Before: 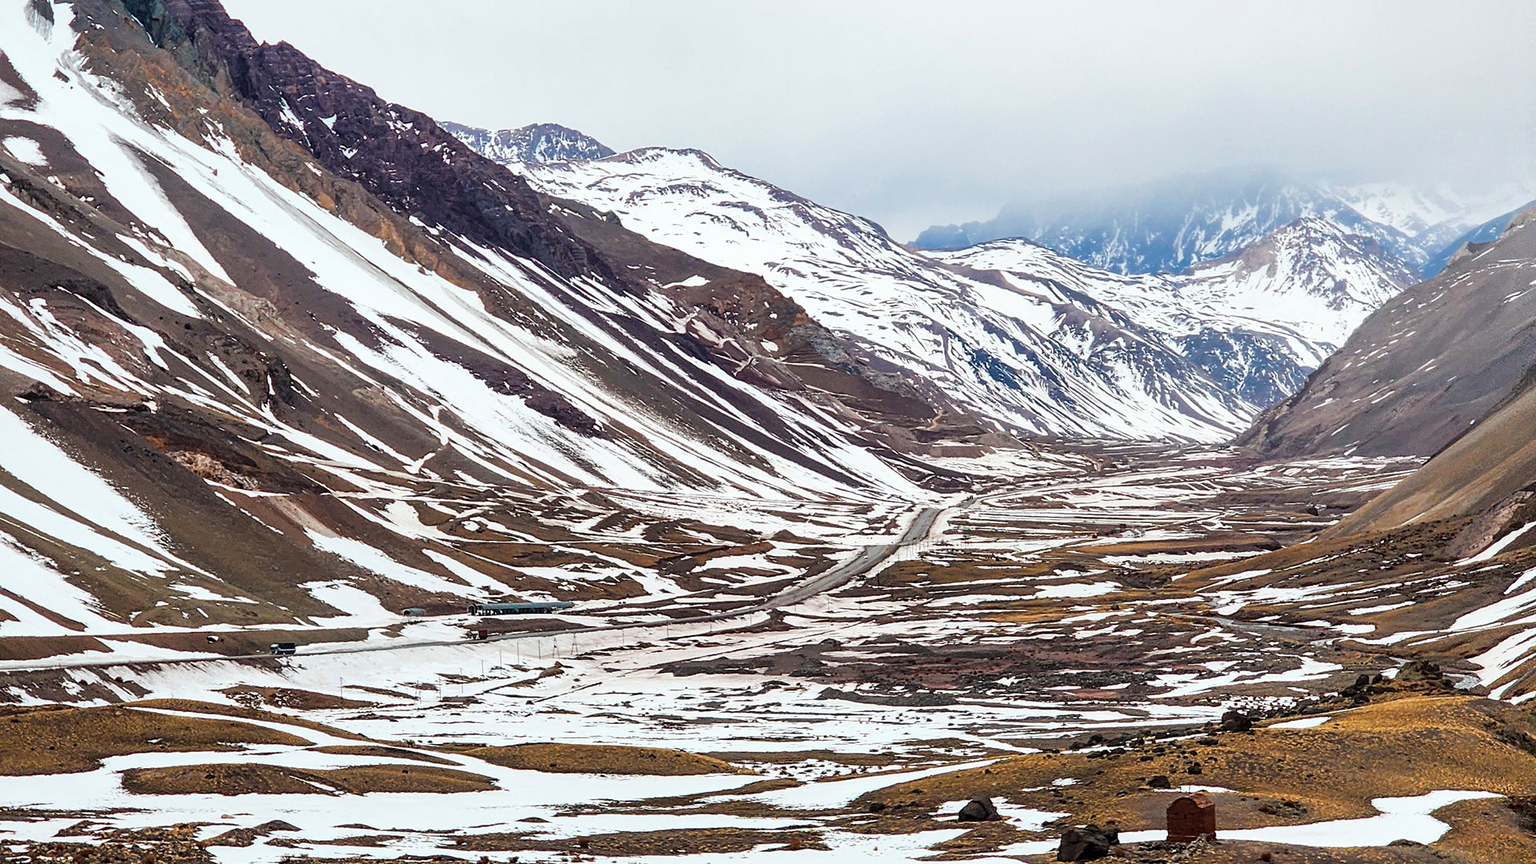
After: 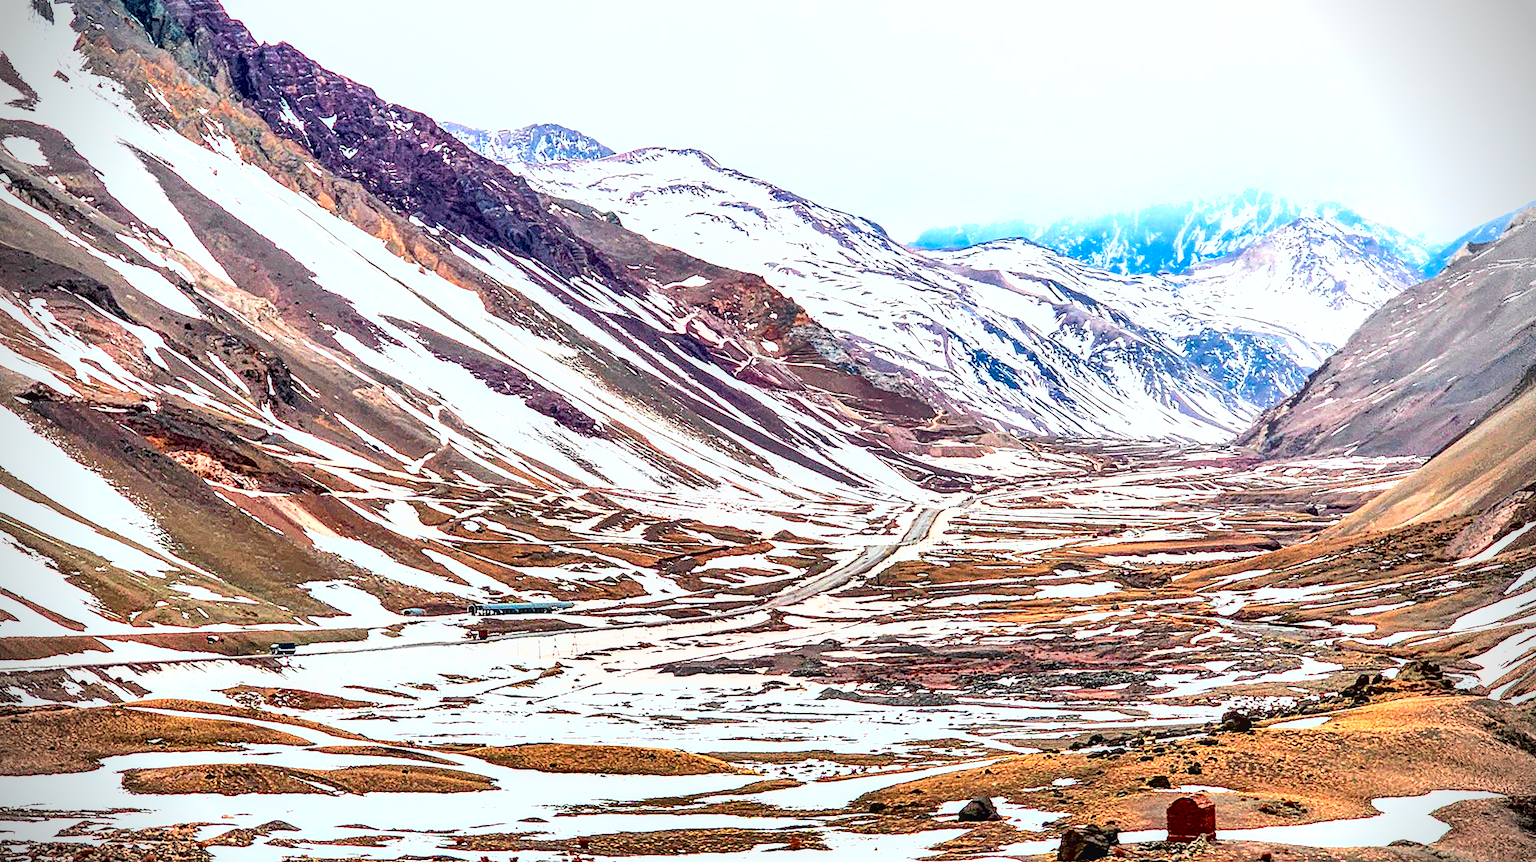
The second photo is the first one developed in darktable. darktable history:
tone equalizer: on, module defaults
exposure: black level correction 0.011, exposure 1.088 EV, compensate exposure bias true, compensate highlight preservation false
local contrast: on, module defaults
crop: top 0.05%, bottom 0.098%
vignetting: fall-off start 88.03%, fall-off radius 24.9%
shadows and highlights: low approximation 0.01, soften with gaussian
tone curve: curves: ch0 [(0, 0) (0.051, 0.027) (0.096, 0.071) (0.219, 0.248) (0.428, 0.52) (0.596, 0.713) (0.727, 0.823) (0.859, 0.924) (1, 1)]; ch1 [(0, 0) (0.1, 0.038) (0.318, 0.221) (0.413, 0.325) (0.443, 0.412) (0.483, 0.474) (0.503, 0.501) (0.516, 0.515) (0.548, 0.575) (0.561, 0.596) (0.594, 0.647) (0.666, 0.701) (1, 1)]; ch2 [(0, 0) (0.453, 0.435) (0.479, 0.476) (0.504, 0.5) (0.52, 0.526) (0.557, 0.585) (0.583, 0.608) (0.824, 0.815) (1, 1)], color space Lab, independent channels, preserve colors none
